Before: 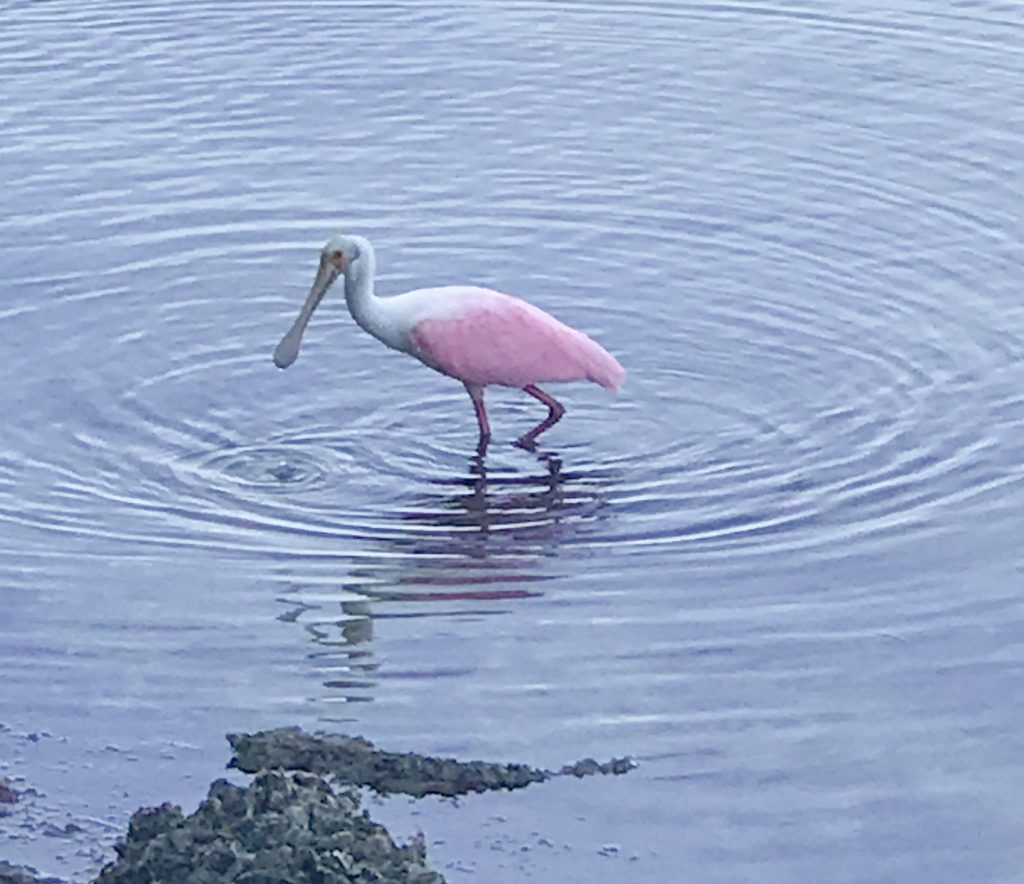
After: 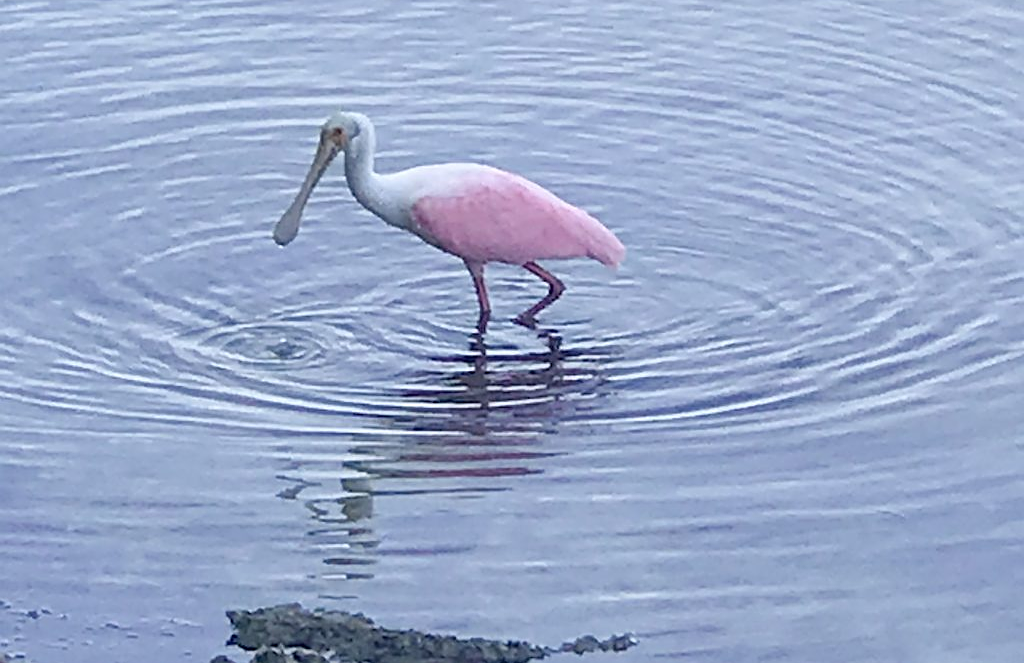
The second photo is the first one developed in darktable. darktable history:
crop: top 14.008%, bottom 10.896%
sharpen: on, module defaults
